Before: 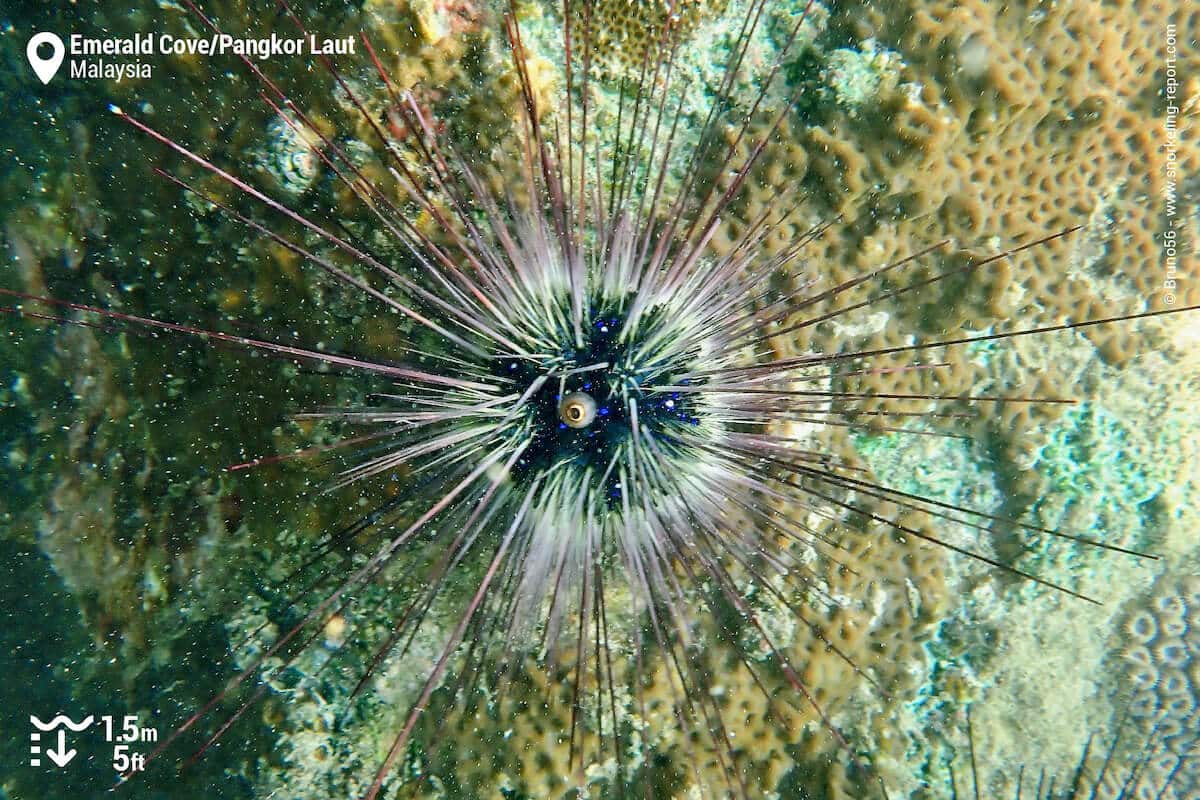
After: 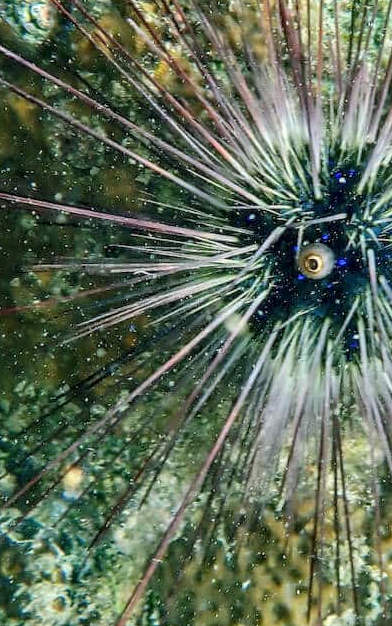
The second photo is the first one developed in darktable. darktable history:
crop and rotate: left 21.867%, top 18.725%, right 45.466%, bottom 2.971%
color zones: curves: ch0 [(0.25, 0.5) (0.428, 0.473) (0.75, 0.5)]; ch1 [(0.243, 0.479) (0.398, 0.452) (0.75, 0.5)]
local contrast: on, module defaults
